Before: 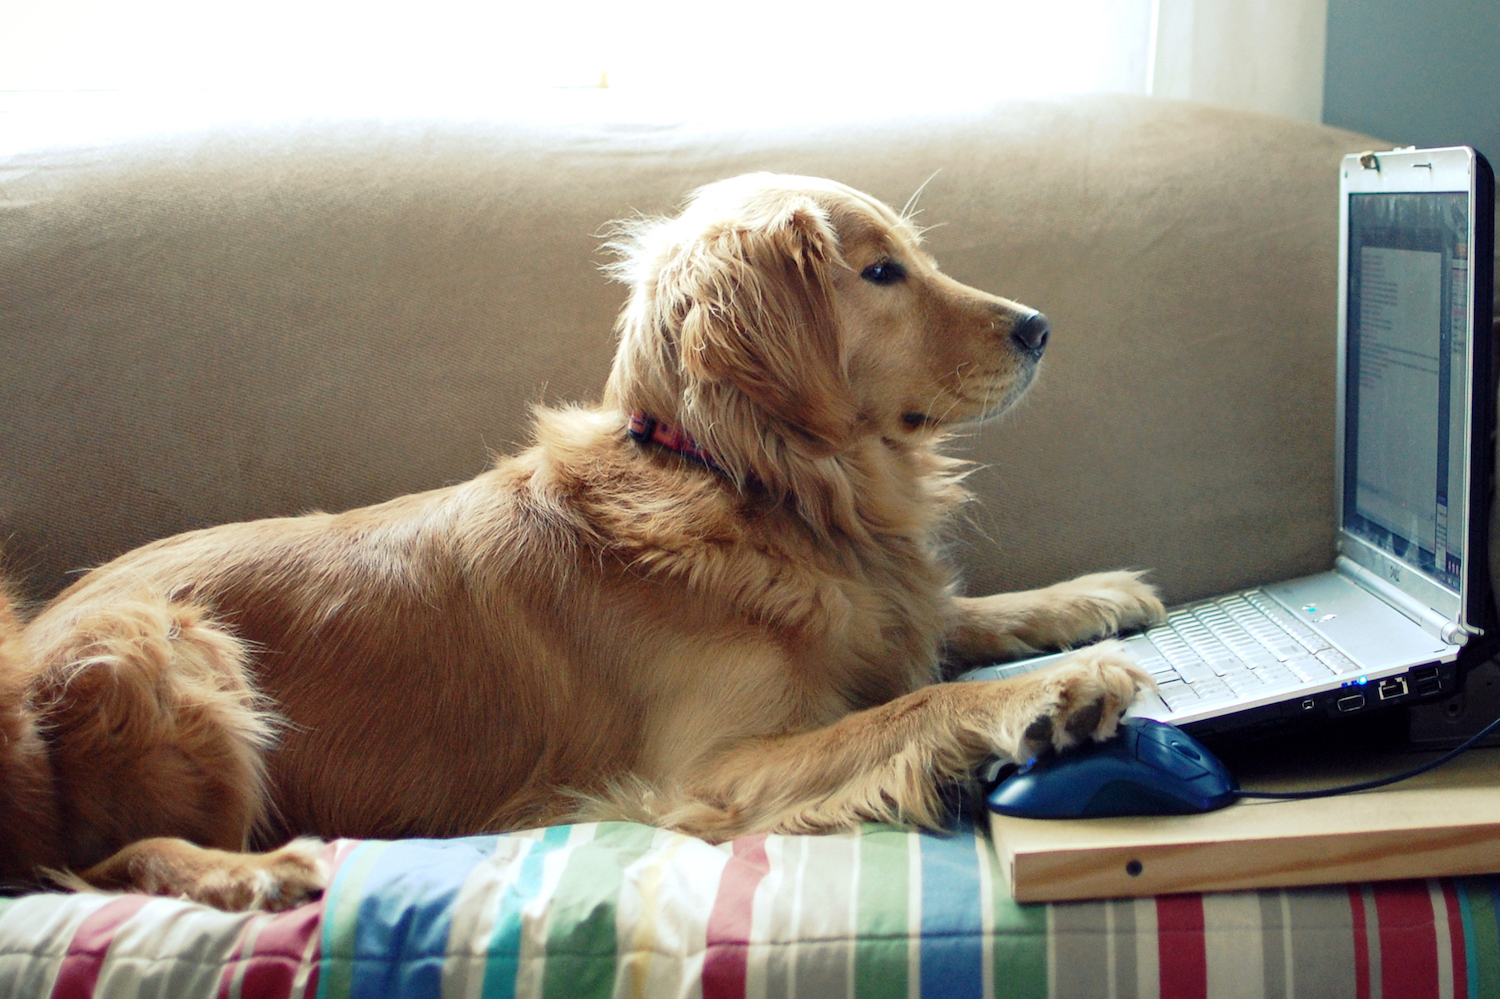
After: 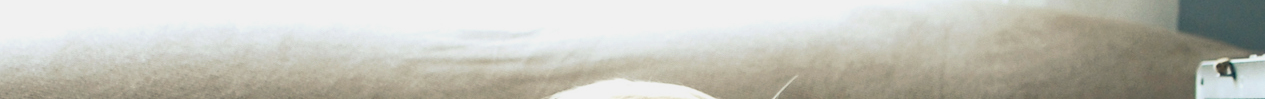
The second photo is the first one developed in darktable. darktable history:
rgb curve: curves: ch0 [(0, 0) (0.415, 0.237) (1, 1)]
crop and rotate: left 9.644%, top 9.491%, right 6.021%, bottom 80.509%
filmic rgb: black relative exposure -9.5 EV, white relative exposure 3.02 EV, hardness 6.12
